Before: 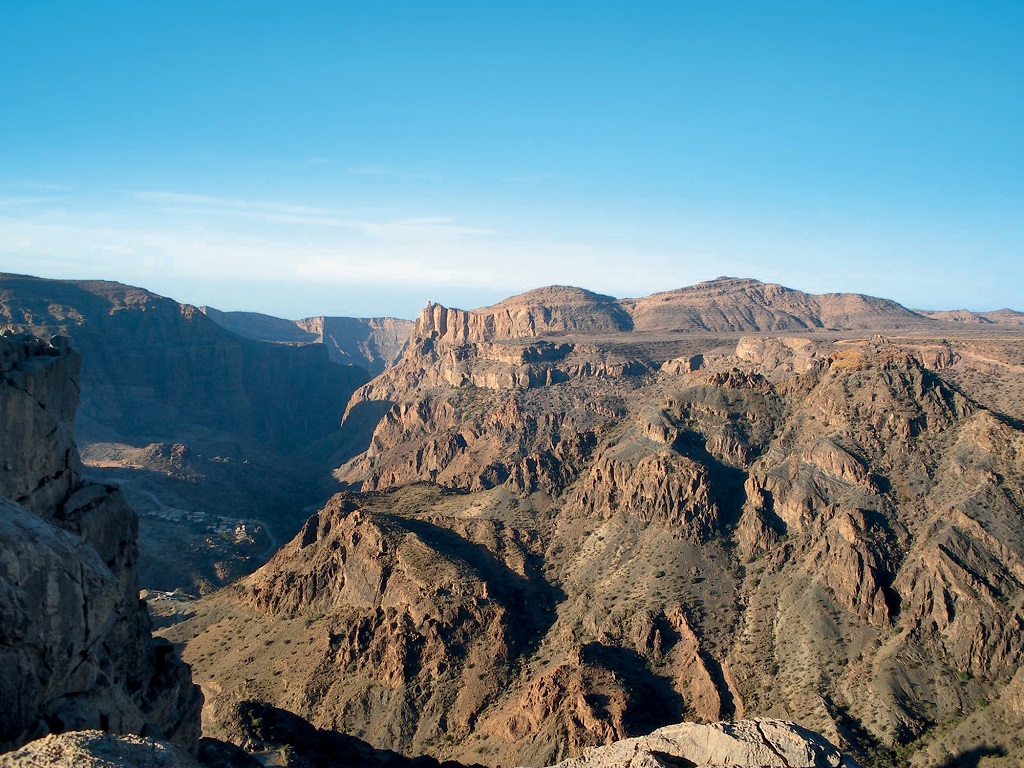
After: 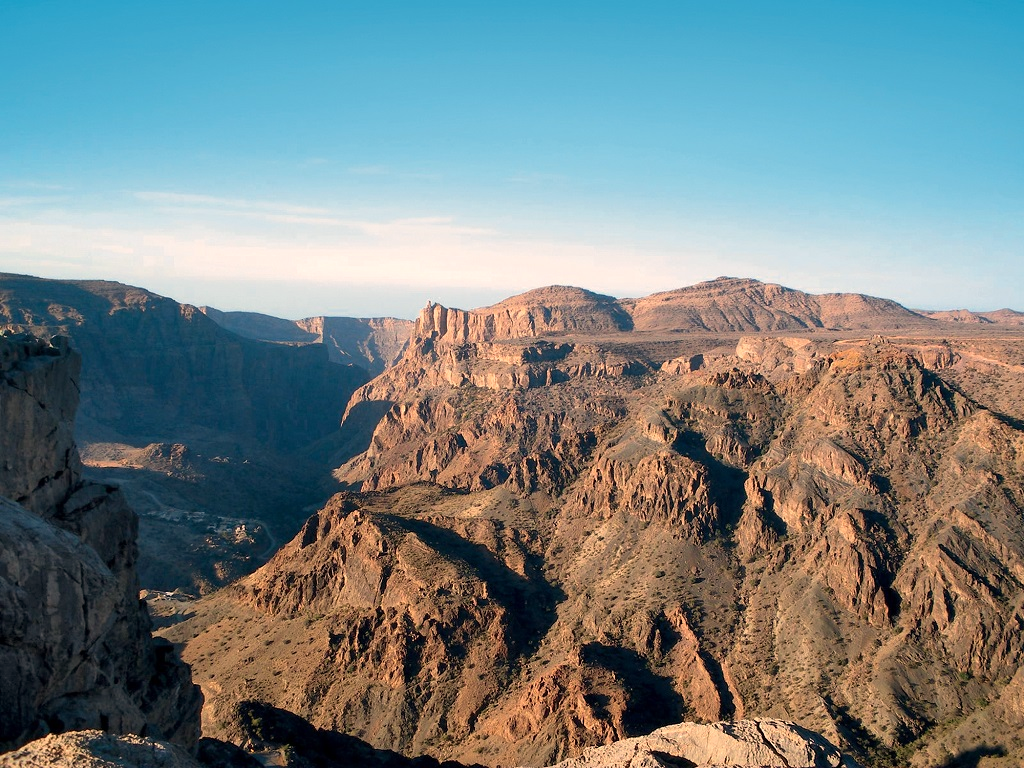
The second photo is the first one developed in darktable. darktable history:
white balance: red 1.127, blue 0.943
color balance rgb: global vibrance 0.5%
